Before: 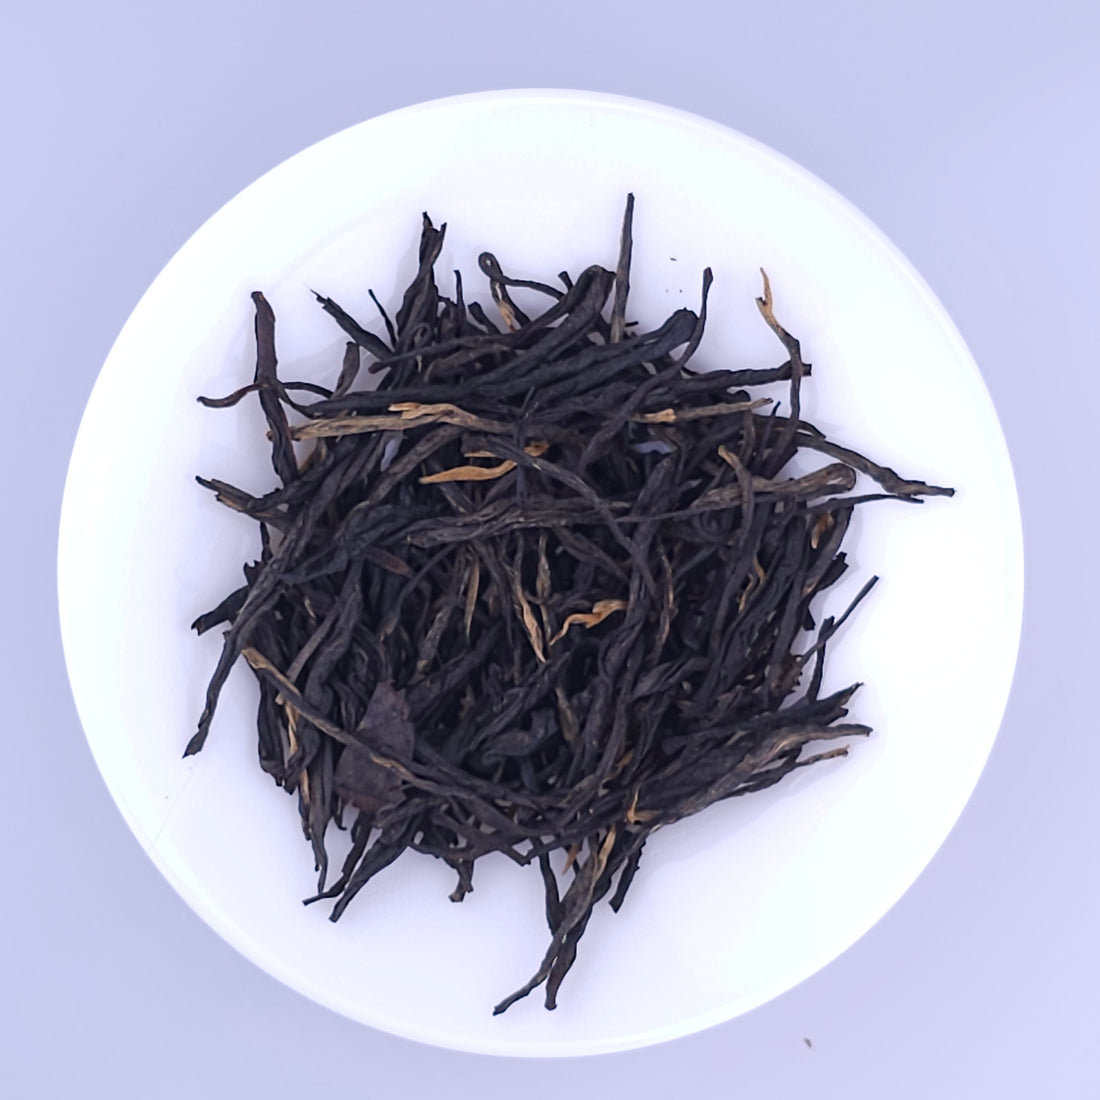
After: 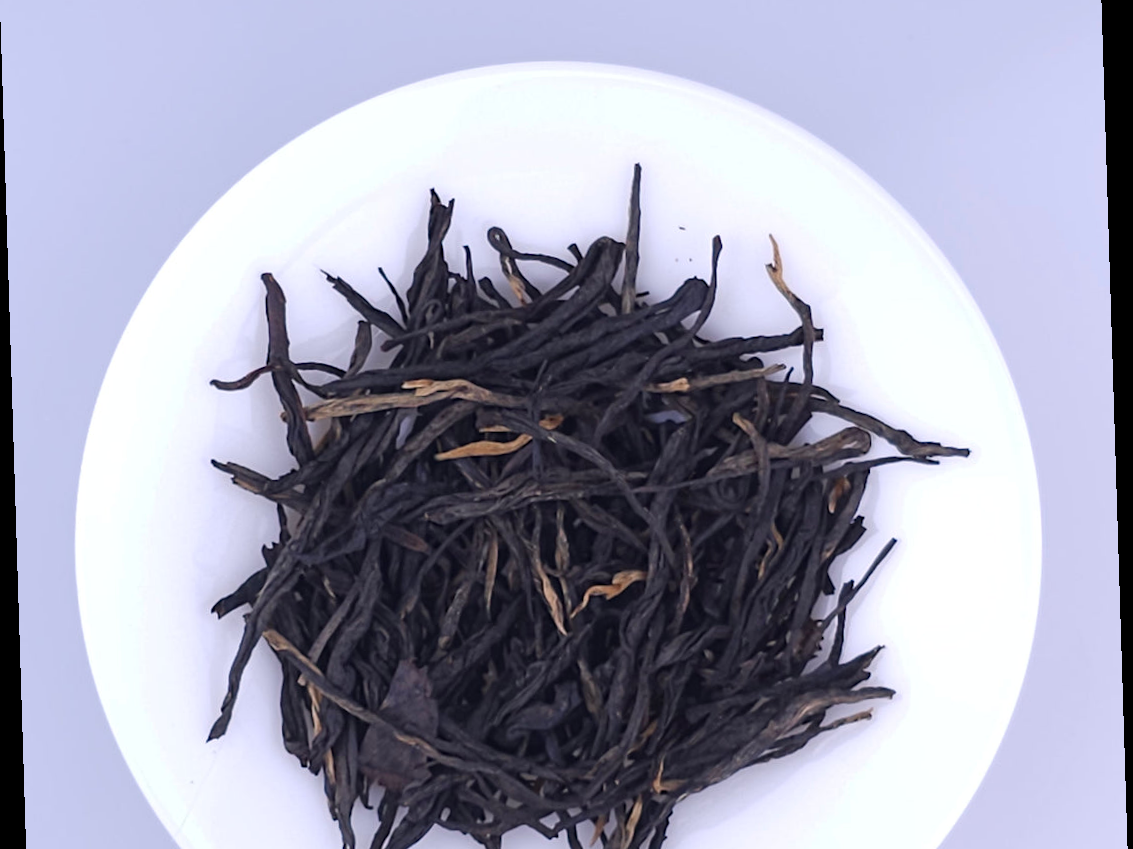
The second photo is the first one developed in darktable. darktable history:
crop: top 3.857%, bottom 21.132%
rotate and perspective: rotation -1.77°, lens shift (horizontal) 0.004, automatic cropping off
